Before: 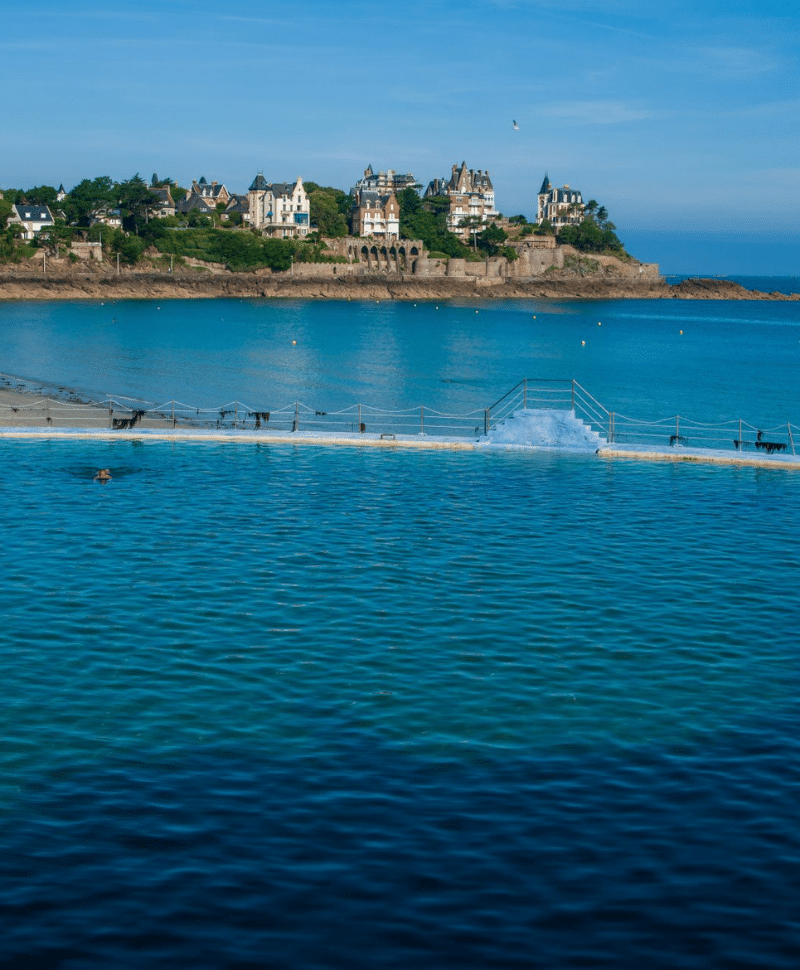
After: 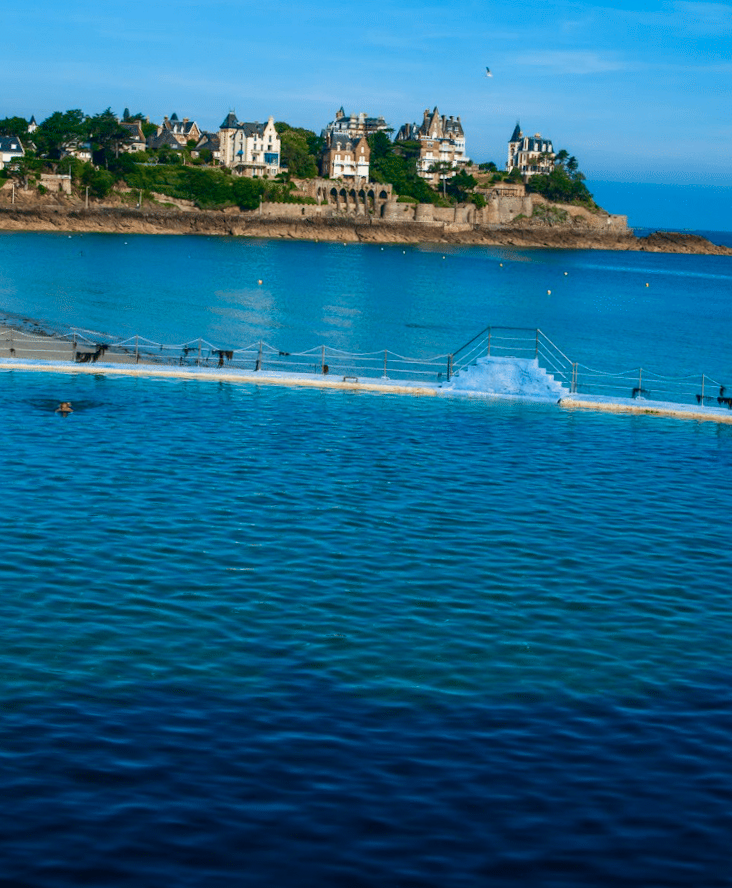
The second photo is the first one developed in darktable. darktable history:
color balance: mode lift, gamma, gain (sRGB)
crop and rotate: angle -1.96°, left 3.097%, top 4.154%, right 1.586%, bottom 0.529%
contrast brightness saturation: contrast 0.16, saturation 0.32
